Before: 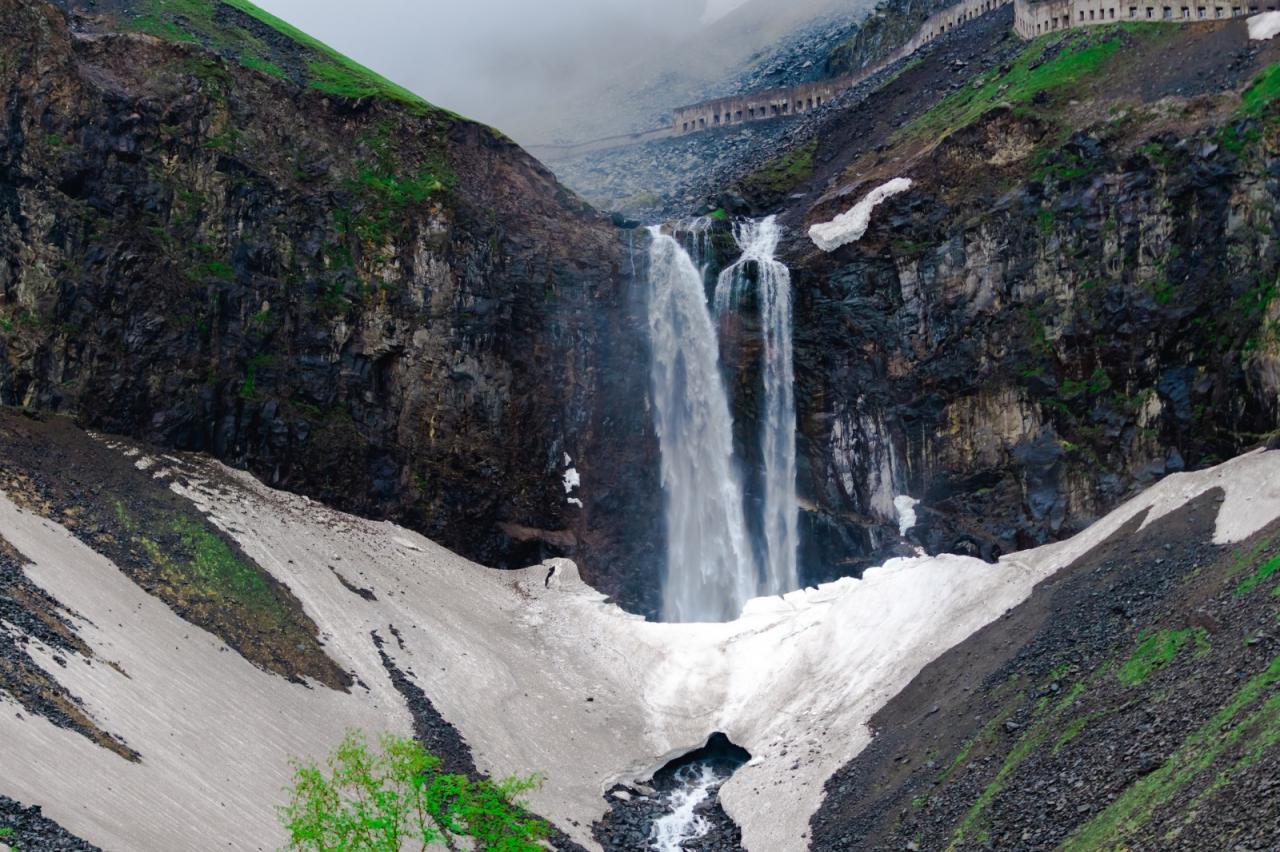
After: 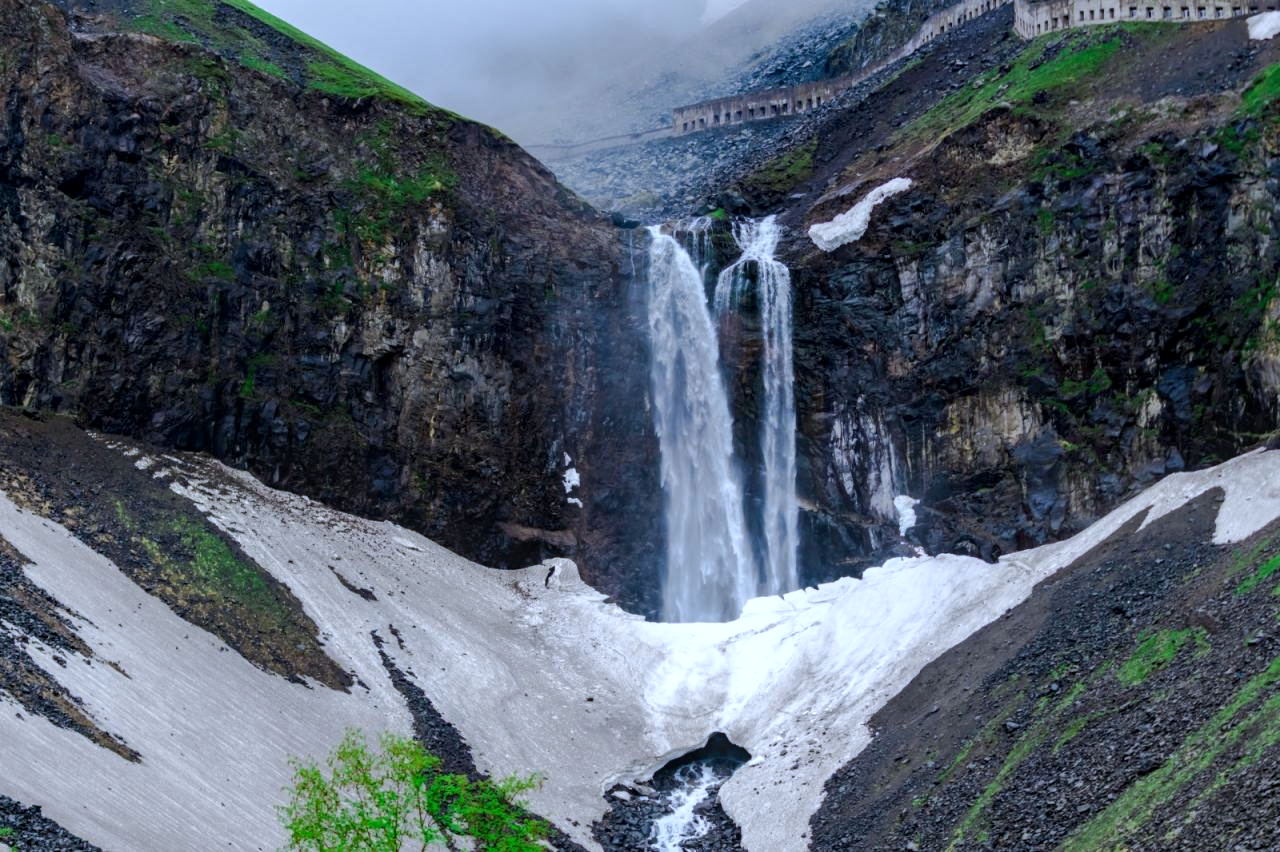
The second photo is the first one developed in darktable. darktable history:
local contrast: detail 130%
white balance: red 0.931, blue 1.11
